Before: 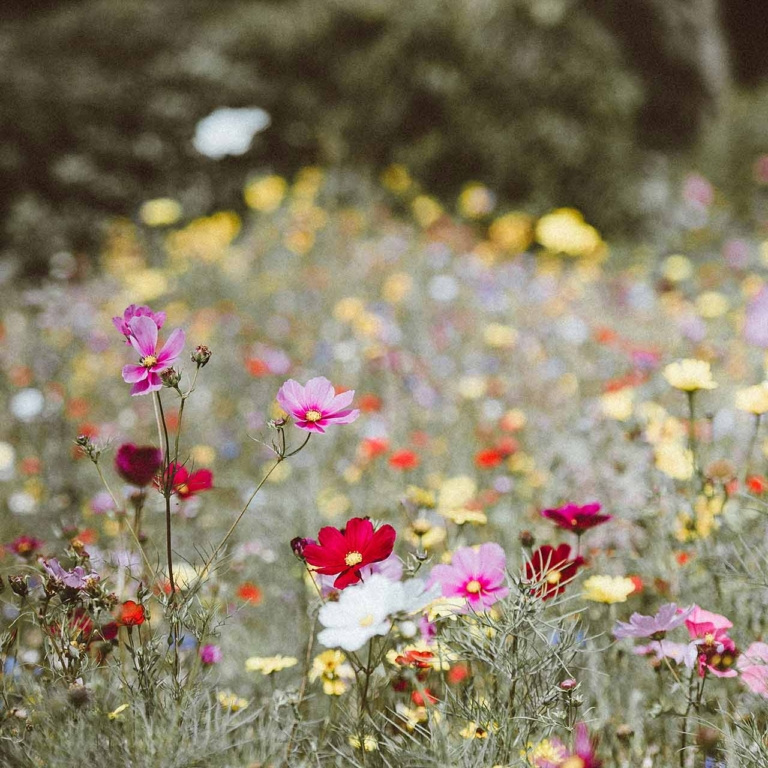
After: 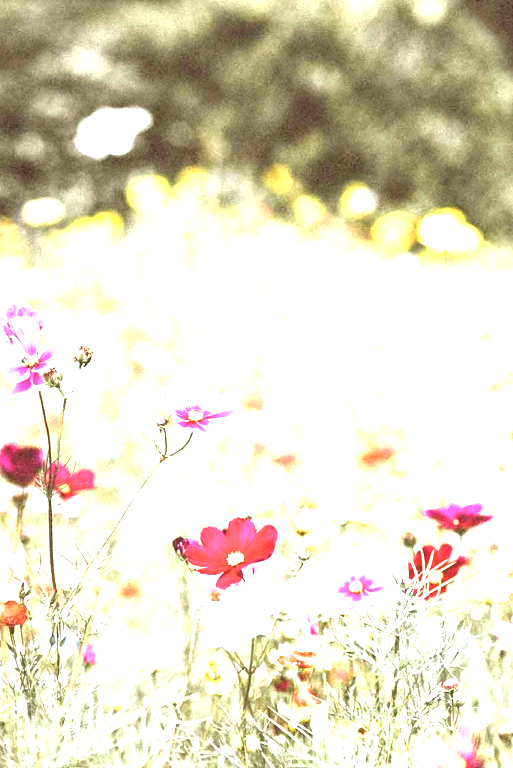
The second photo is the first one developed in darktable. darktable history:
exposure: black level correction 0.001, exposure 1.992 EV, compensate exposure bias true, compensate highlight preservation false
color correction: highlights b* -0.025, saturation 0.839
tone equalizer: -8 EV -0.42 EV, -7 EV -0.42 EV, -6 EV -0.318 EV, -5 EV -0.186 EV, -3 EV 0.209 EV, -2 EV 0.343 EV, -1 EV 0.368 EV, +0 EV 0.408 EV
crop: left 15.392%, right 17.725%
